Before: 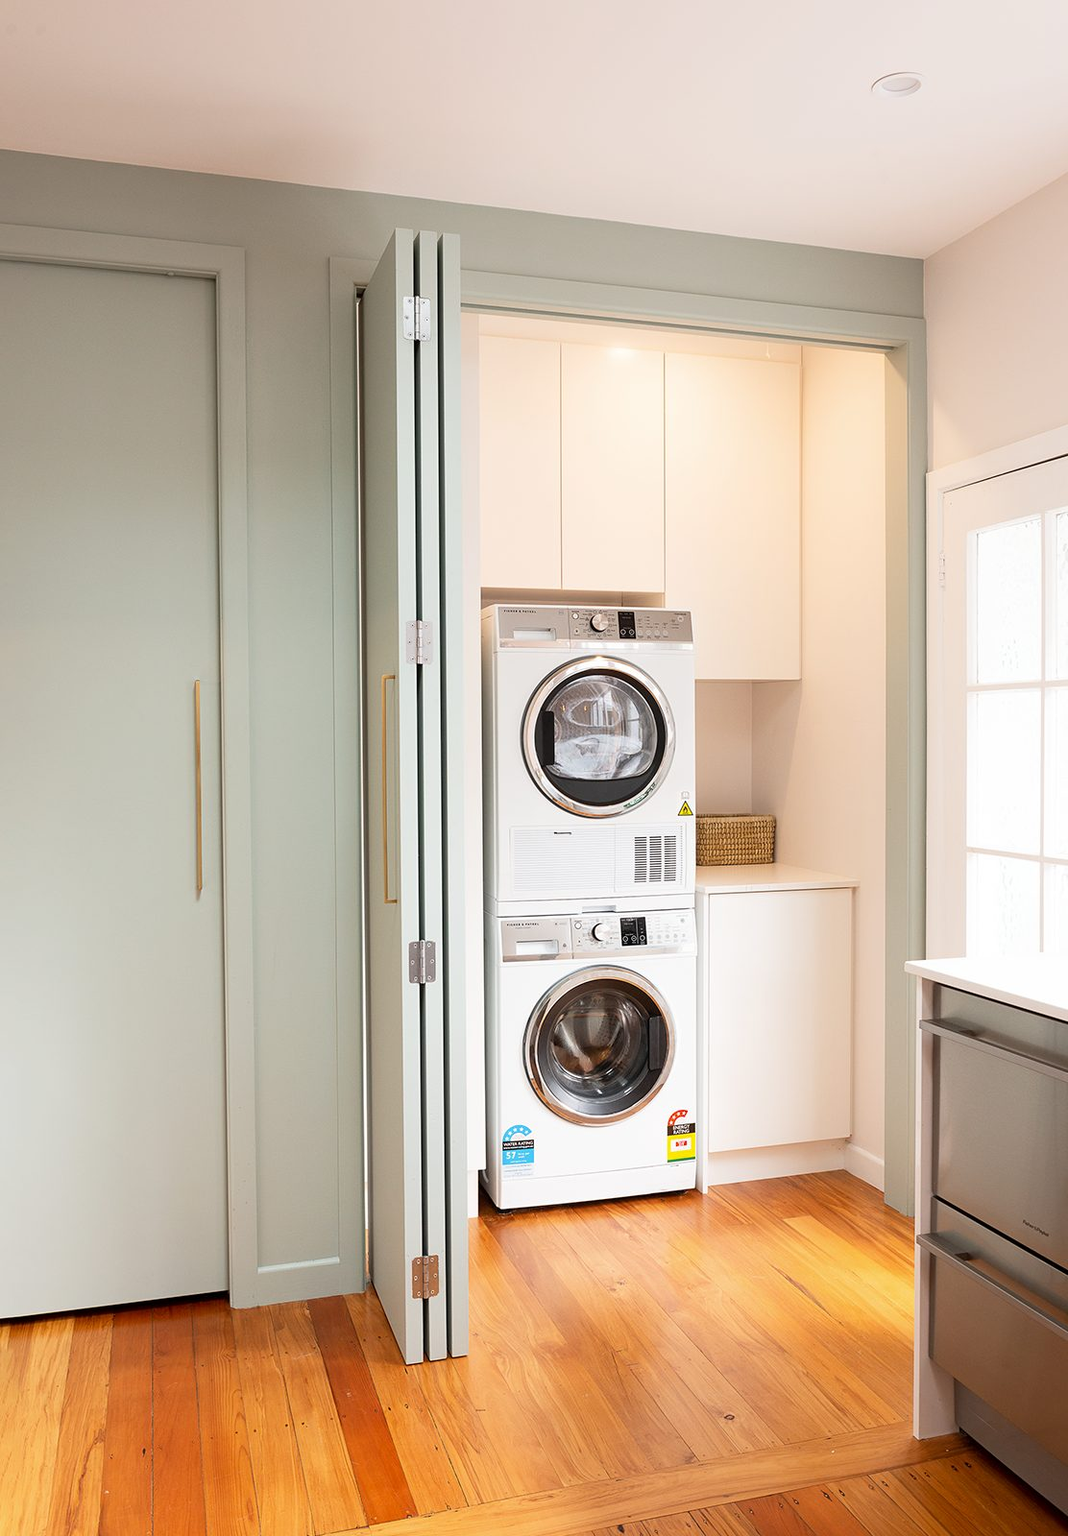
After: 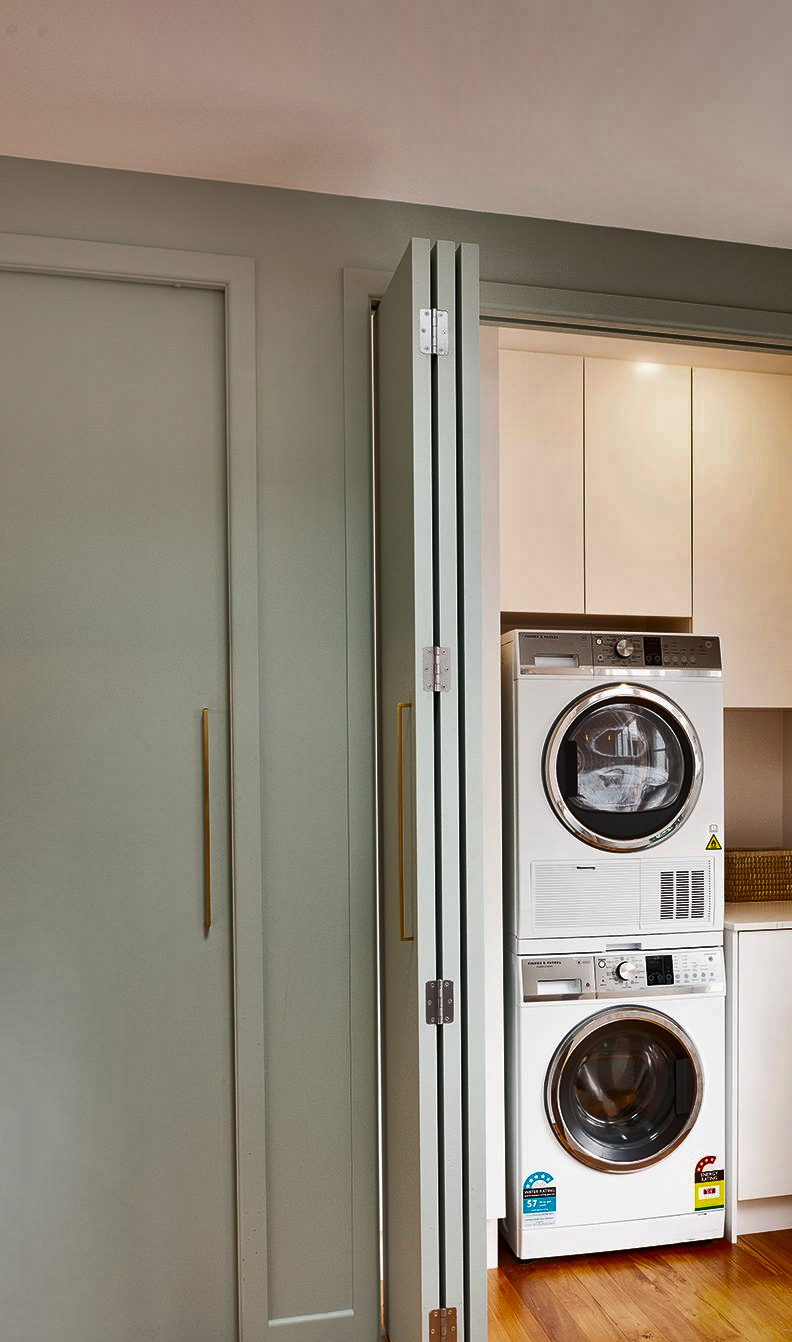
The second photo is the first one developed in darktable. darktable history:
shadows and highlights: shadows 17.92, highlights -83.91, soften with gaussian
crop: right 28.739%, bottom 16.116%
